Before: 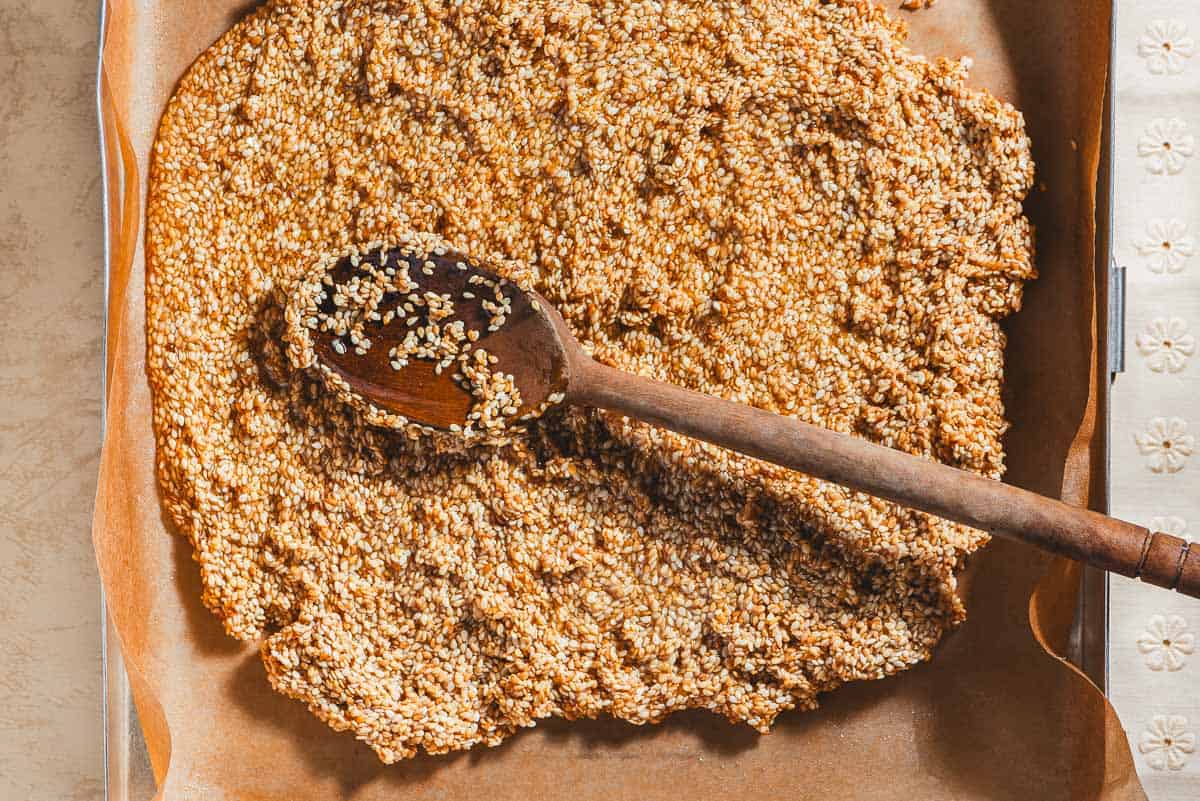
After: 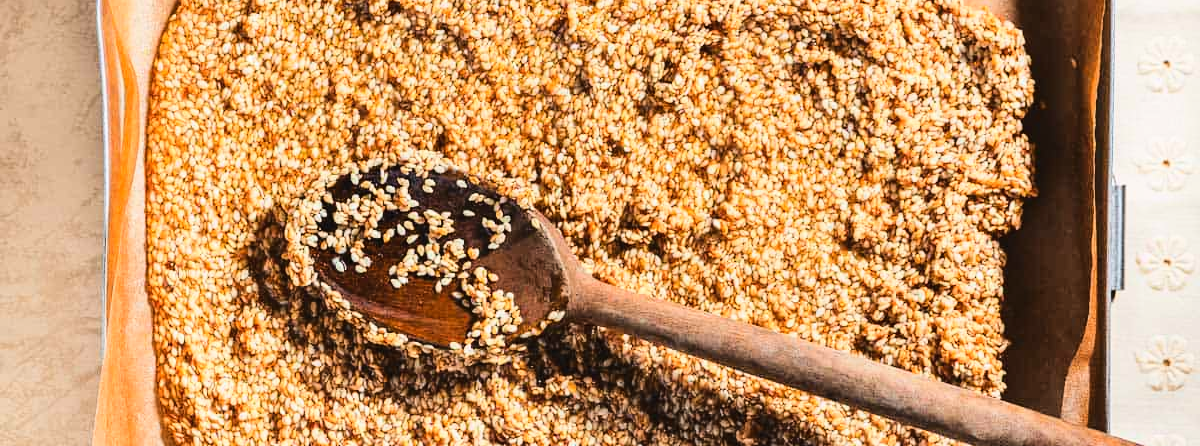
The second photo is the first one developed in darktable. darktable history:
base curve: curves: ch0 [(0, 0) (0.036, 0.025) (0.121, 0.166) (0.206, 0.329) (0.605, 0.79) (1, 1)]
crop and rotate: top 10.42%, bottom 33.775%
